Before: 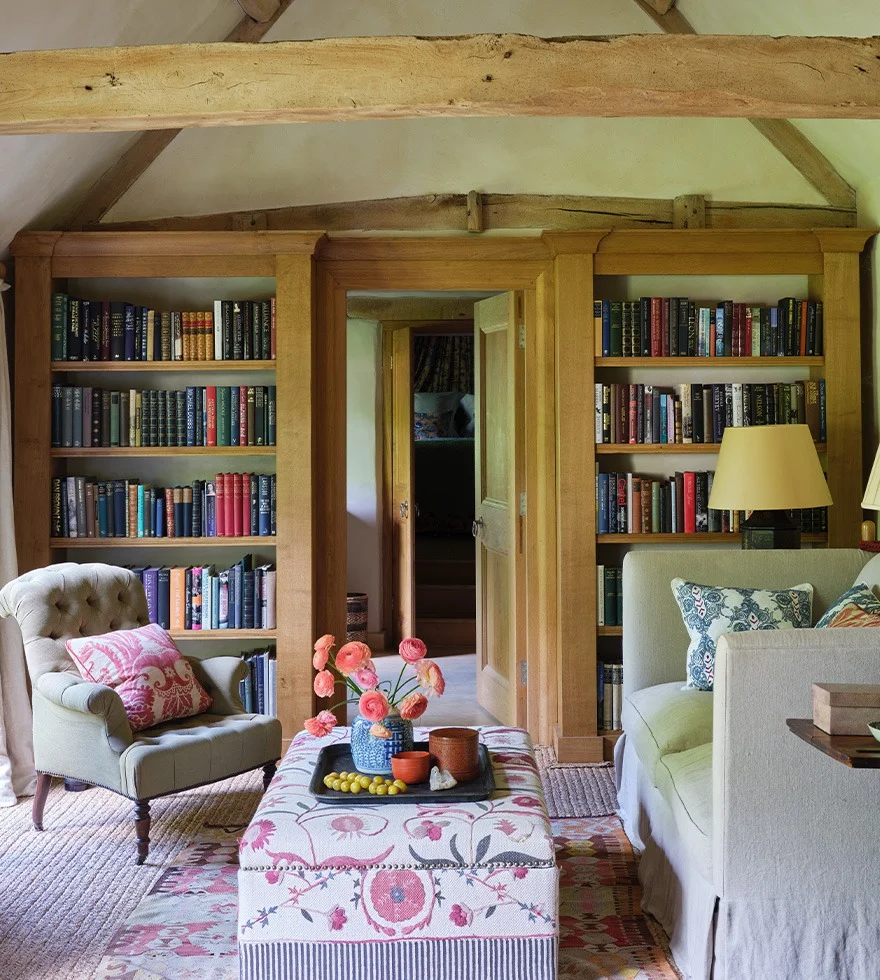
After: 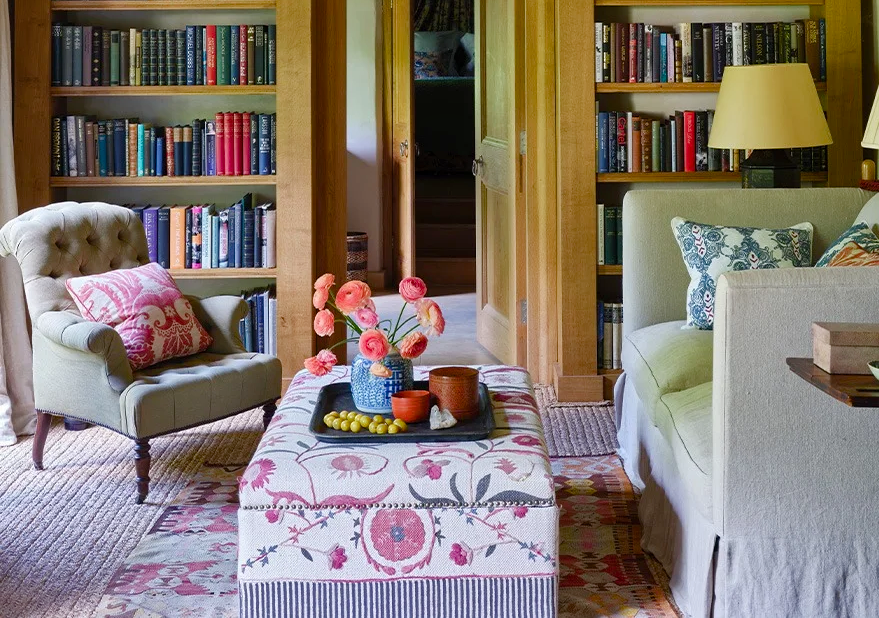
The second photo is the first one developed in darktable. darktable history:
shadows and highlights: shadows 58.28, highlights -60.15, highlights color adjustment 78.45%, soften with gaussian
crop and rotate: top 36.931%
local contrast: mode bilateral grid, contrast 9, coarseness 24, detail 112%, midtone range 0.2
color balance rgb: perceptual saturation grading › global saturation 20%, perceptual saturation grading › highlights -25.681%, perceptual saturation grading › shadows 25.27%
